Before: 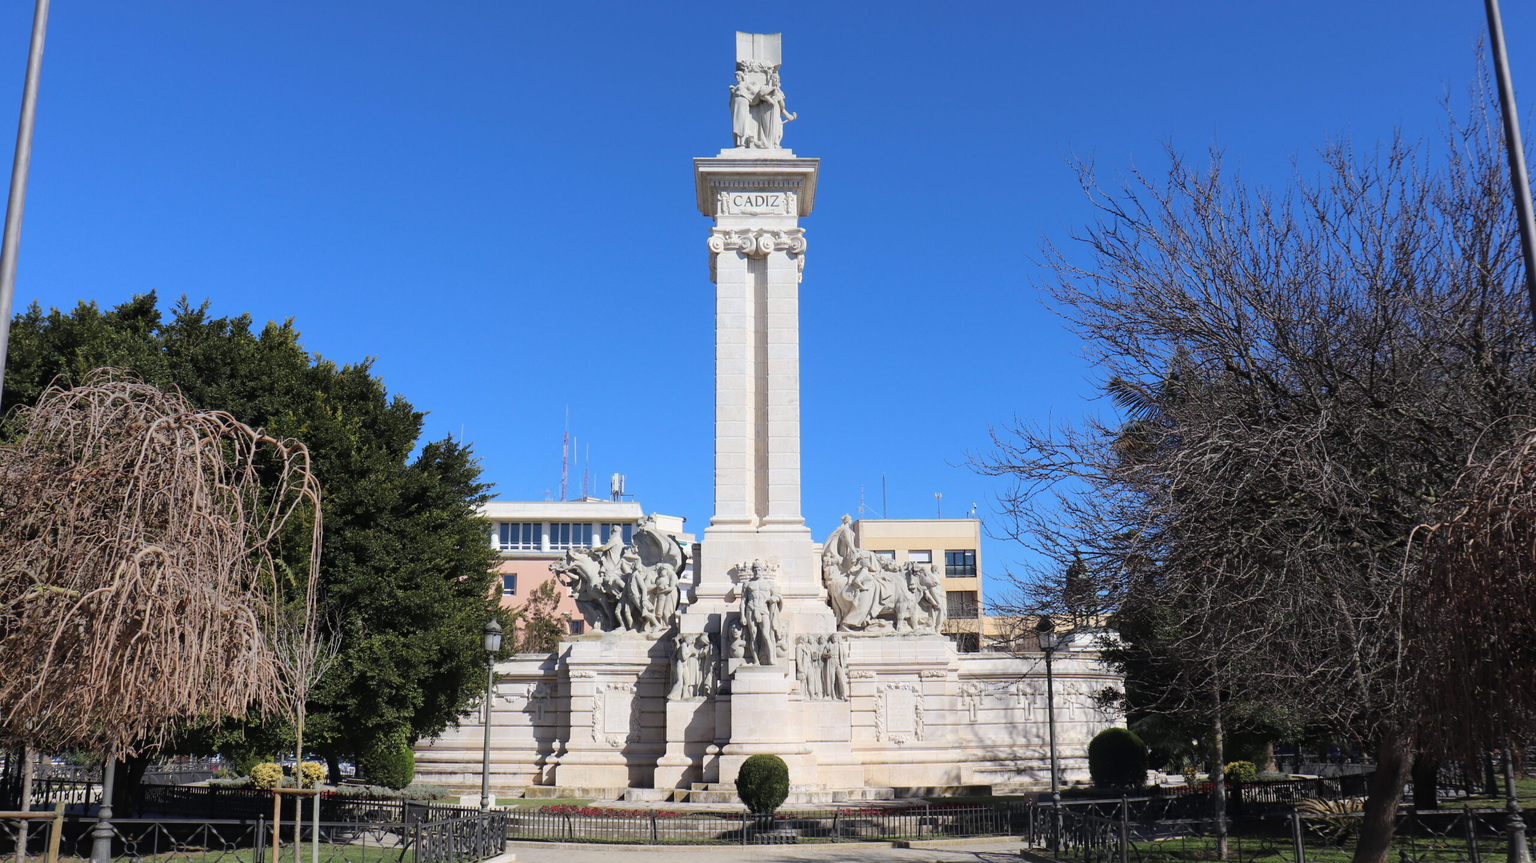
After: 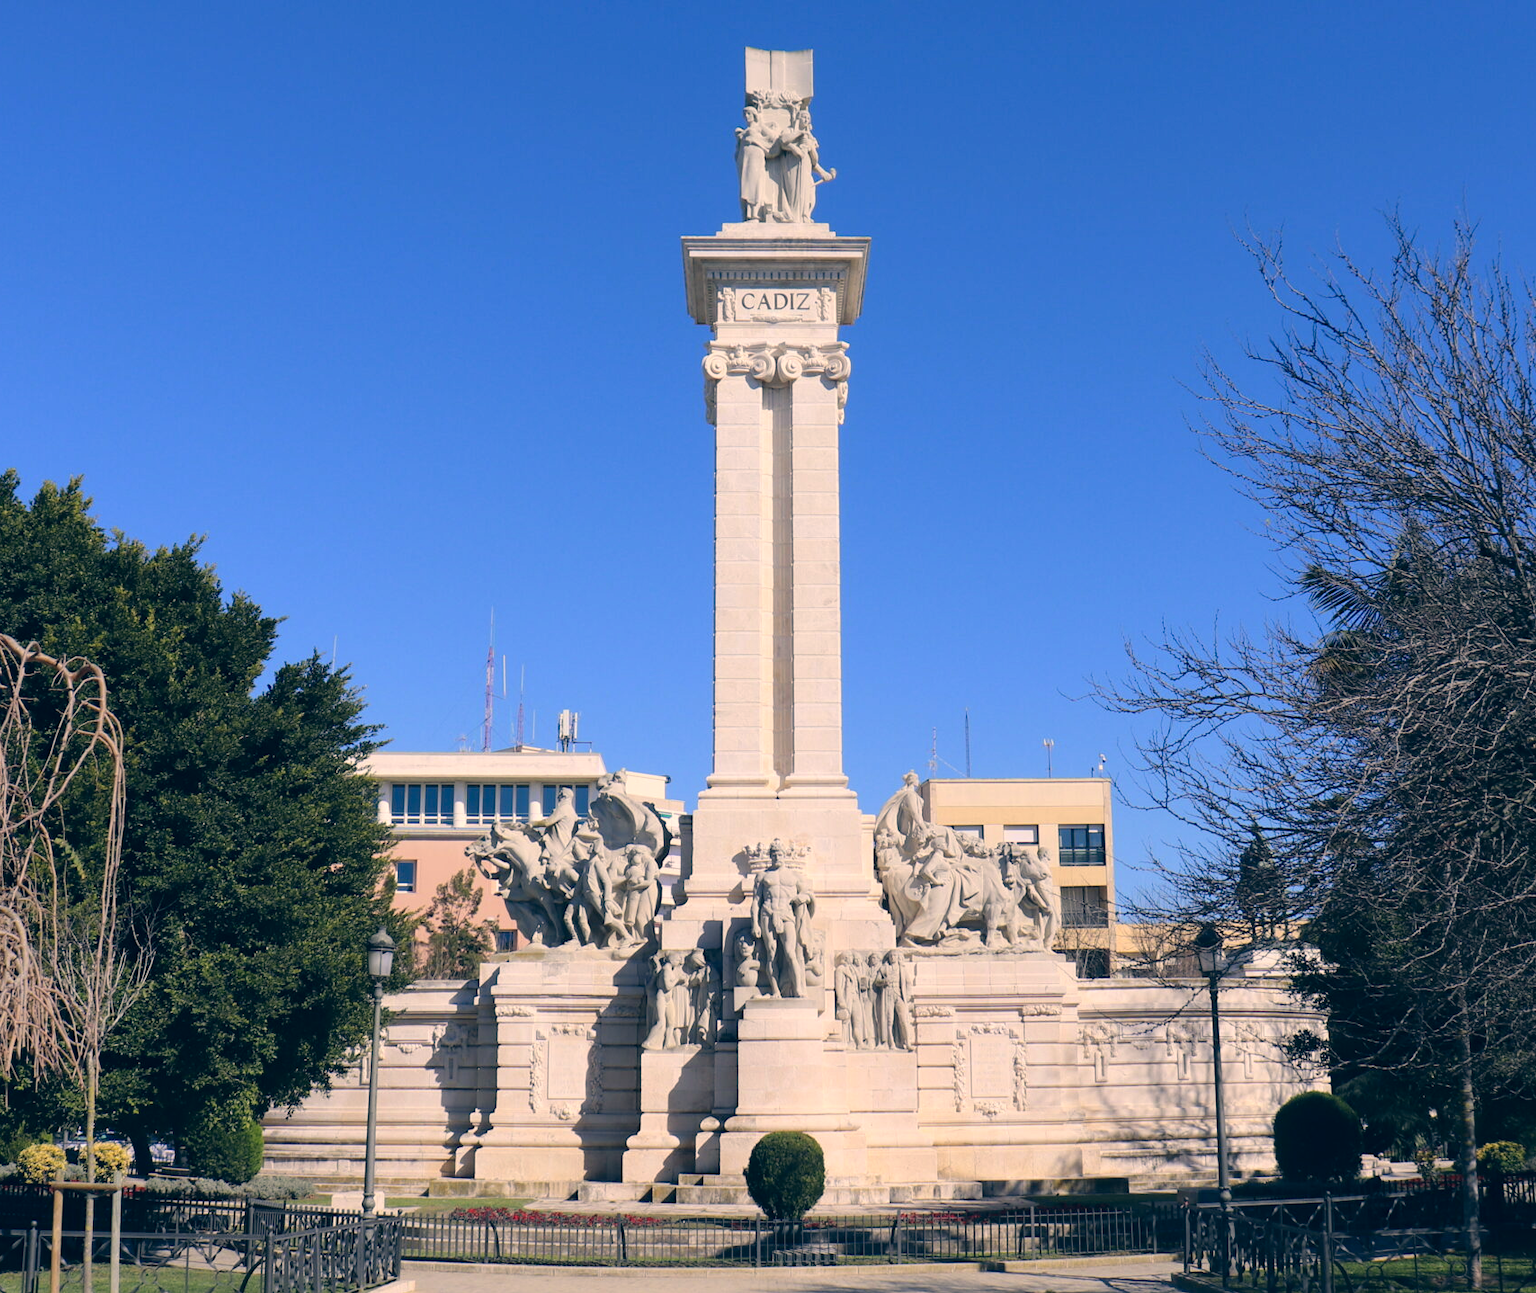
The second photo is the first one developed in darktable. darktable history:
crop and rotate: left 15.566%, right 17.684%
base curve: preserve colors none
color correction: highlights a* 10.29, highlights b* 14.02, shadows a* -9.66, shadows b* -14.97
